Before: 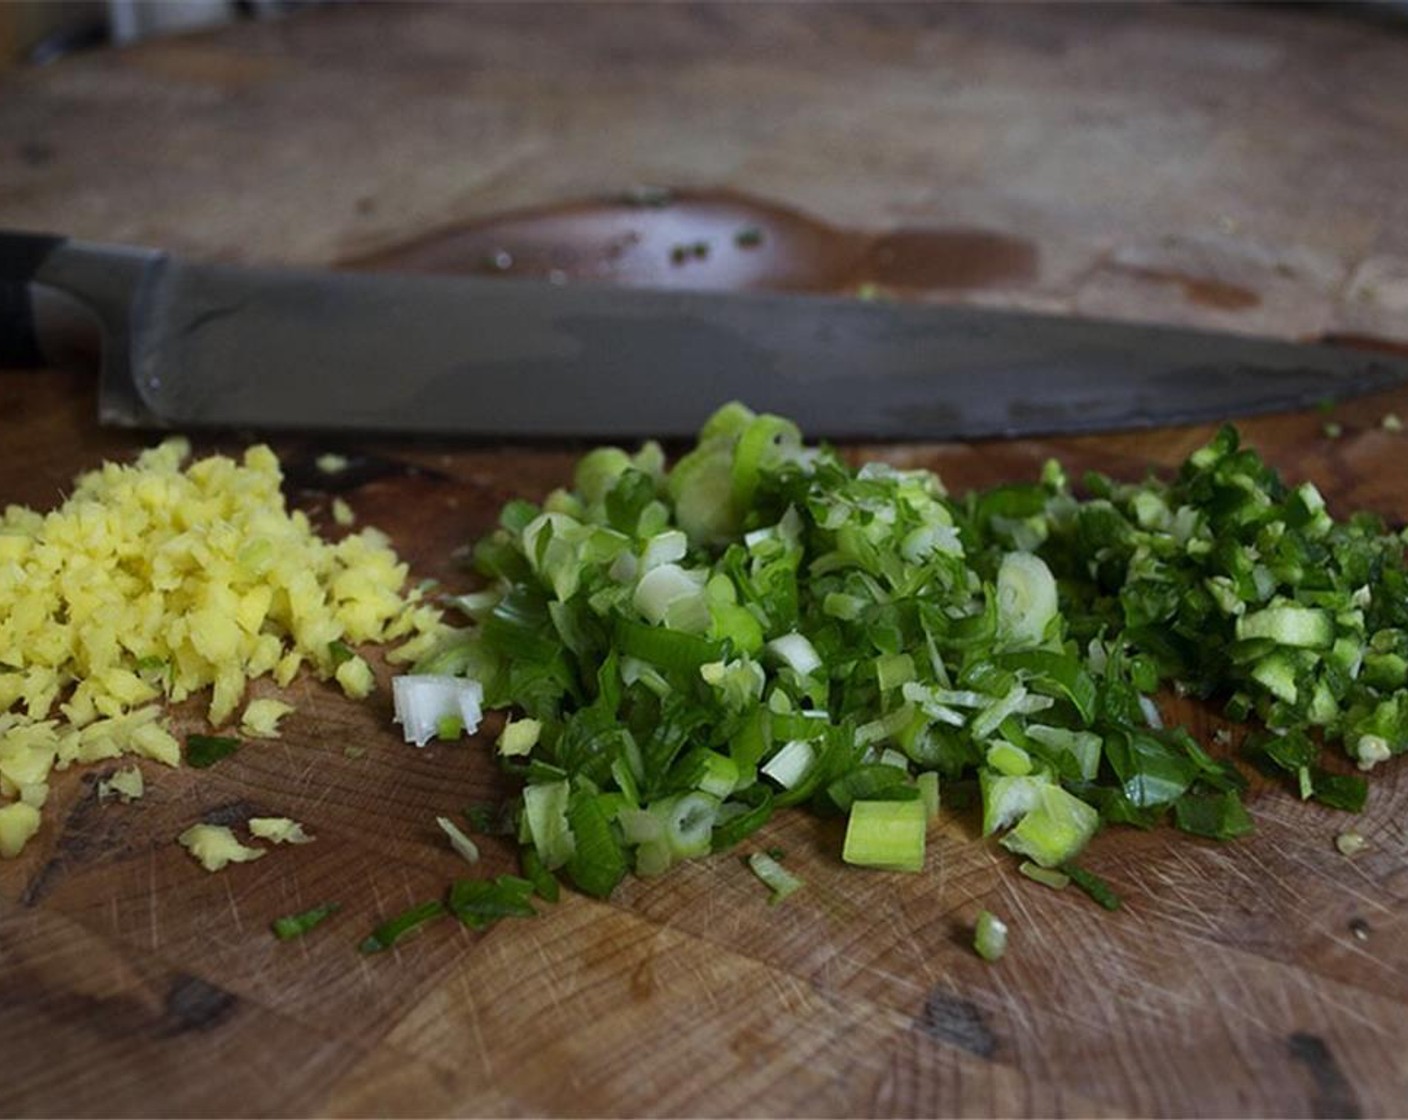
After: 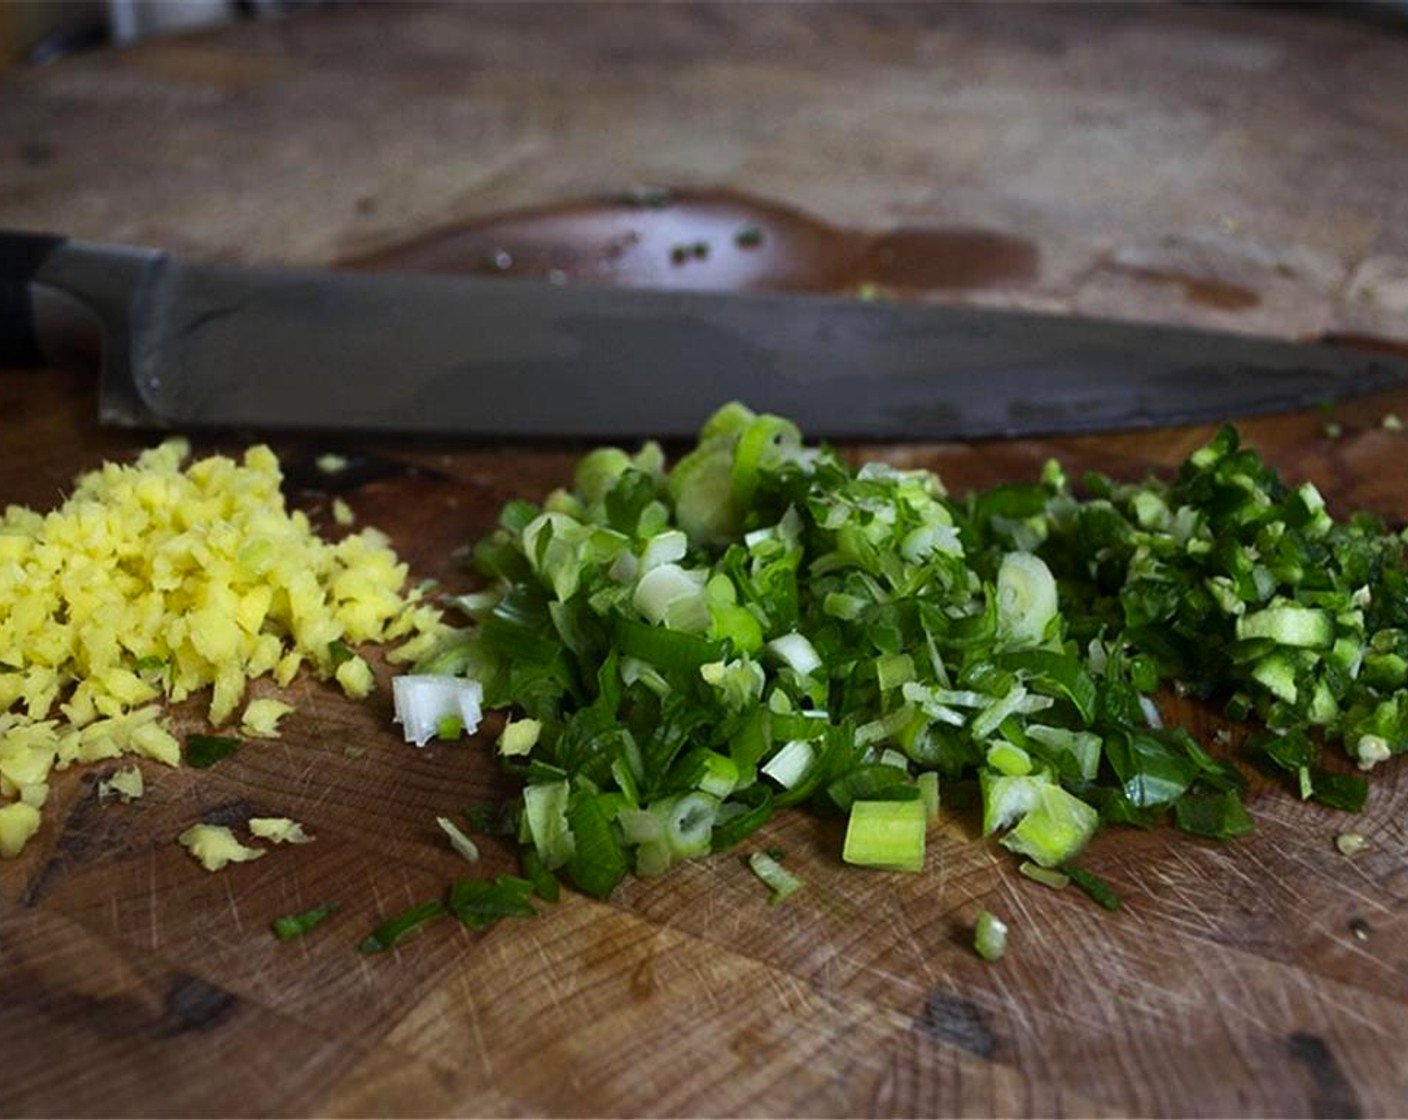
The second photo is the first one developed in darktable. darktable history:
contrast brightness saturation: saturation 0.121
tone equalizer: -8 EV -0.385 EV, -7 EV -0.399 EV, -6 EV -0.304 EV, -5 EV -0.193 EV, -3 EV 0.235 EV, -2 EV 0.31 EV, -1 EV 0.386 EV, +0 EV 0.431 EV, edges refinement/feathering 500, mask exposure compensation -1.57 EV, preserve details no
